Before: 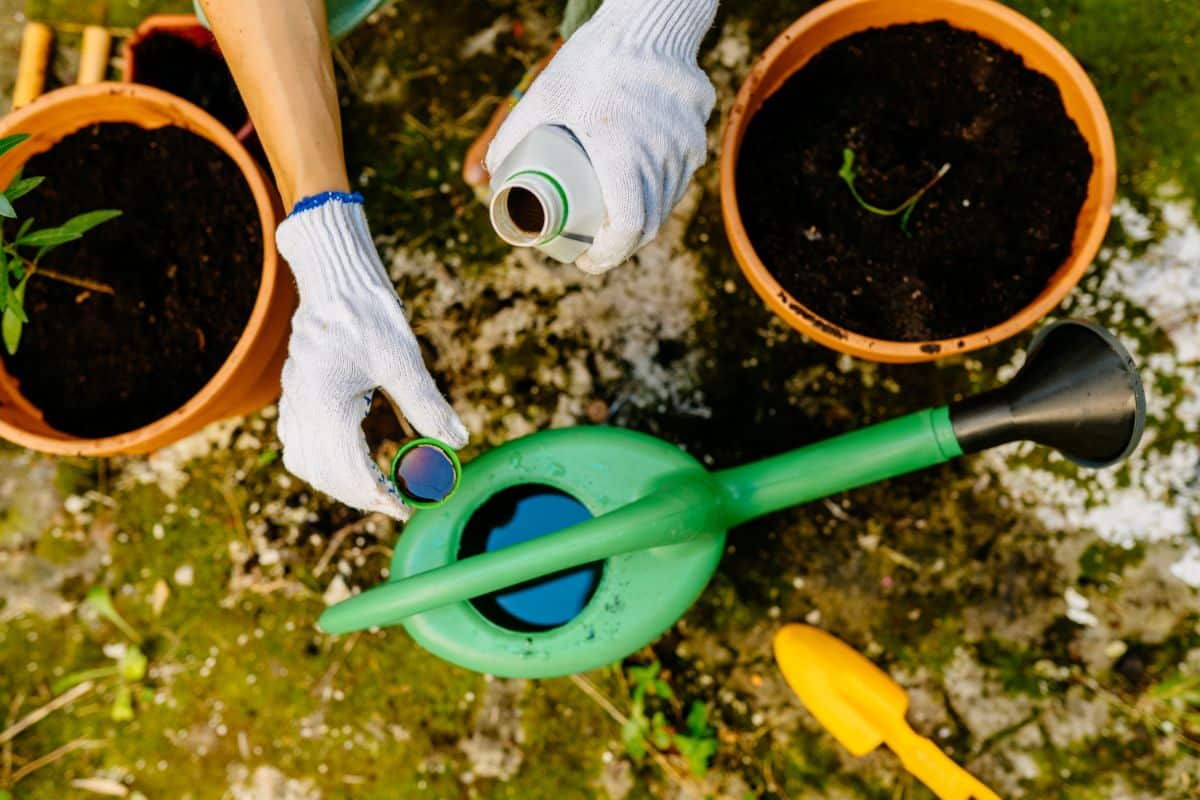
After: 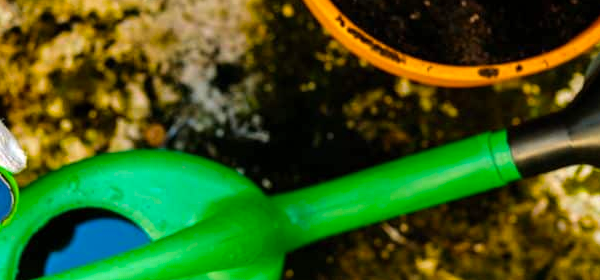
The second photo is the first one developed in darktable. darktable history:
color balance rgb: perceptual saturation grading › global saturation 59.888%, perceptual saturation grading › highlights 20.601%, perceptual saturation grading › shadows -49.608%, perceptual brilliance grading › global brilliance 9.262%
crop: left 36.838%, top 34.525%, right 13.123%, bottom 30.367%
